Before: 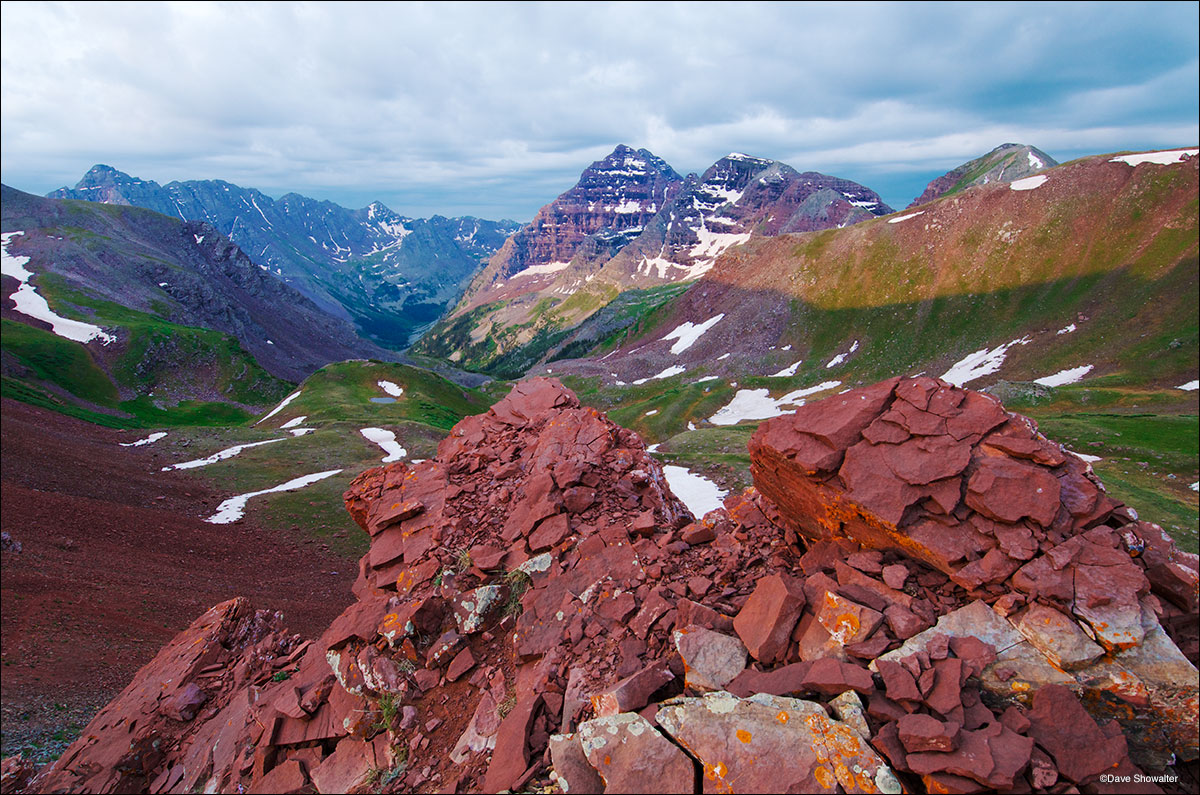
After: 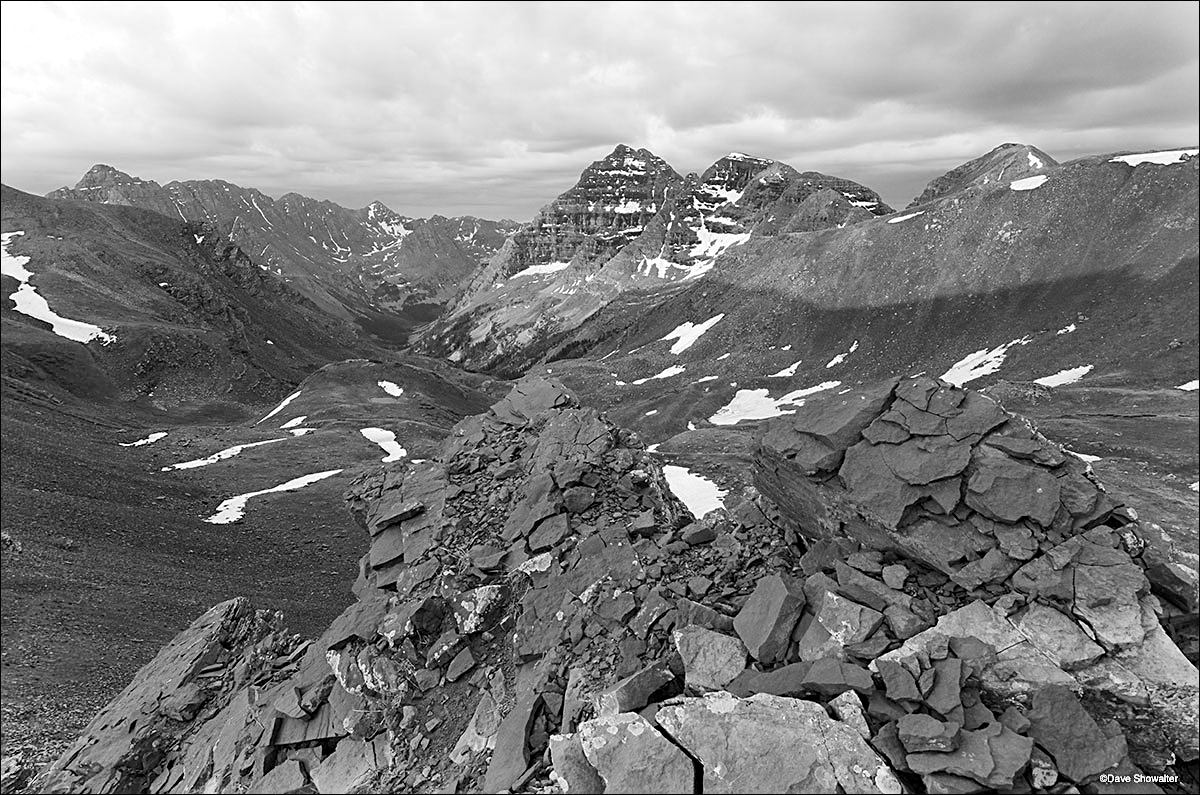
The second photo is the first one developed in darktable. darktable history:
monochrome: size 1
exposure: black level correction 0.001, exposure 0.191 EV, compensate highlight preservation false
sharpen: on, module defaults
shadows and highlights: shadows 52.34, highlights -28.23, soften with gaussian
